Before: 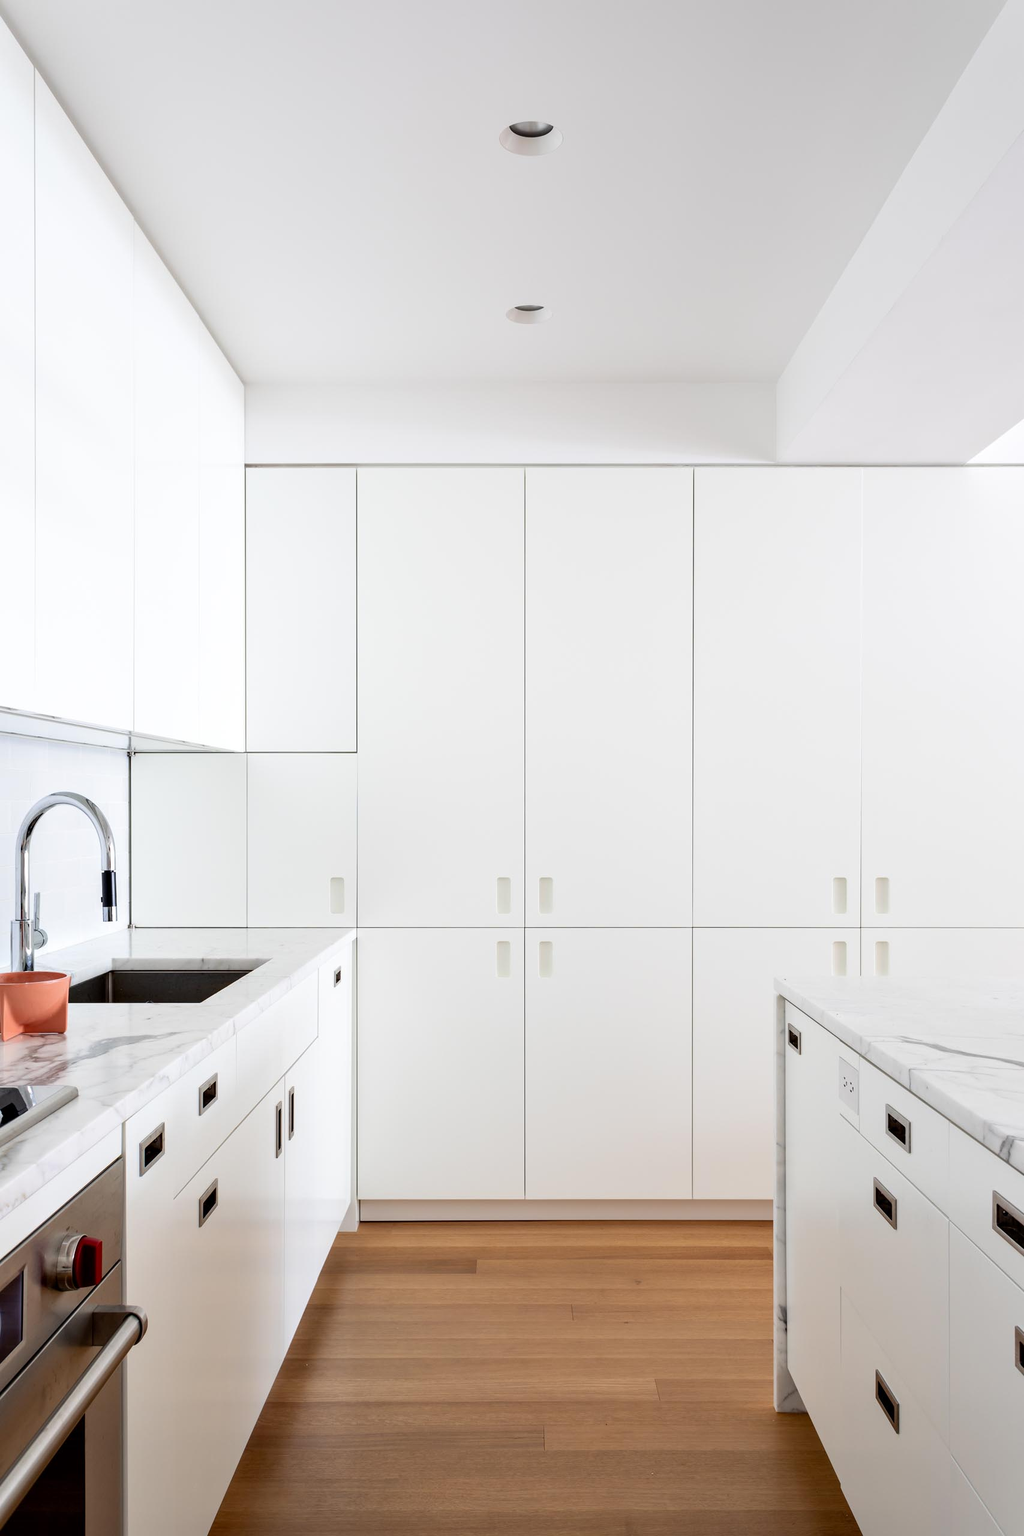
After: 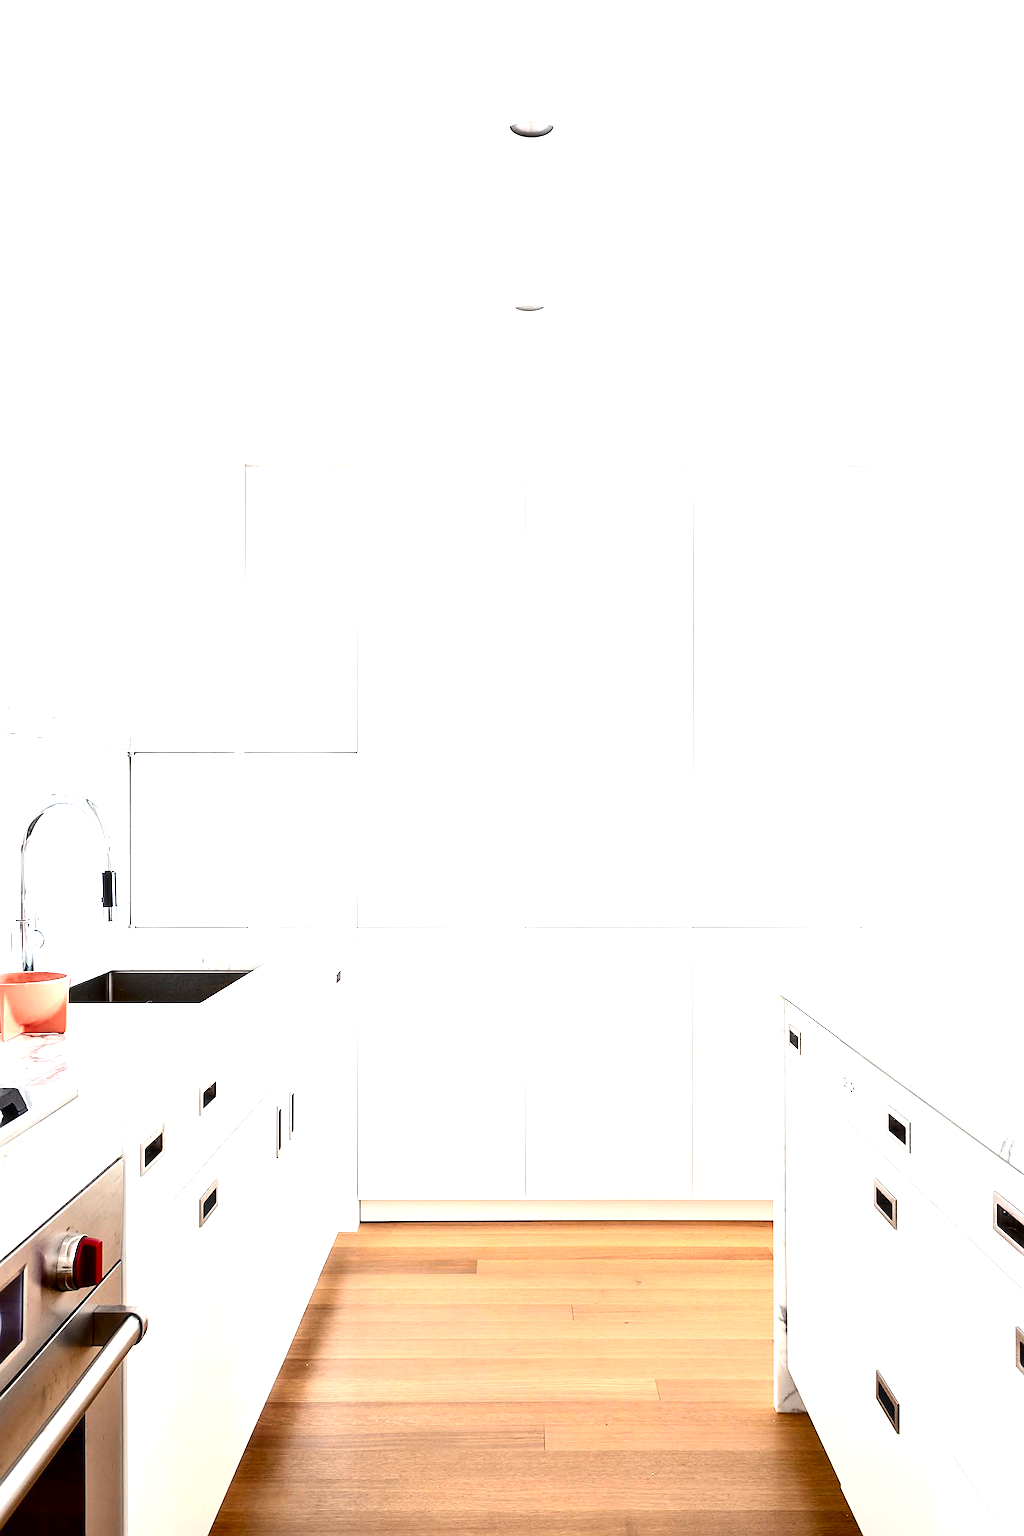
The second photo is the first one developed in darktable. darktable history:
haze removal: strength -0.11, adaptive false
sharpen: on, module defaults
contrast brightness saturation: contrast 0.202, brightness -0.102, saturation 0.099
exposure: black level correction 0, exposure 1.564 EV, compensate highlight preservation false
